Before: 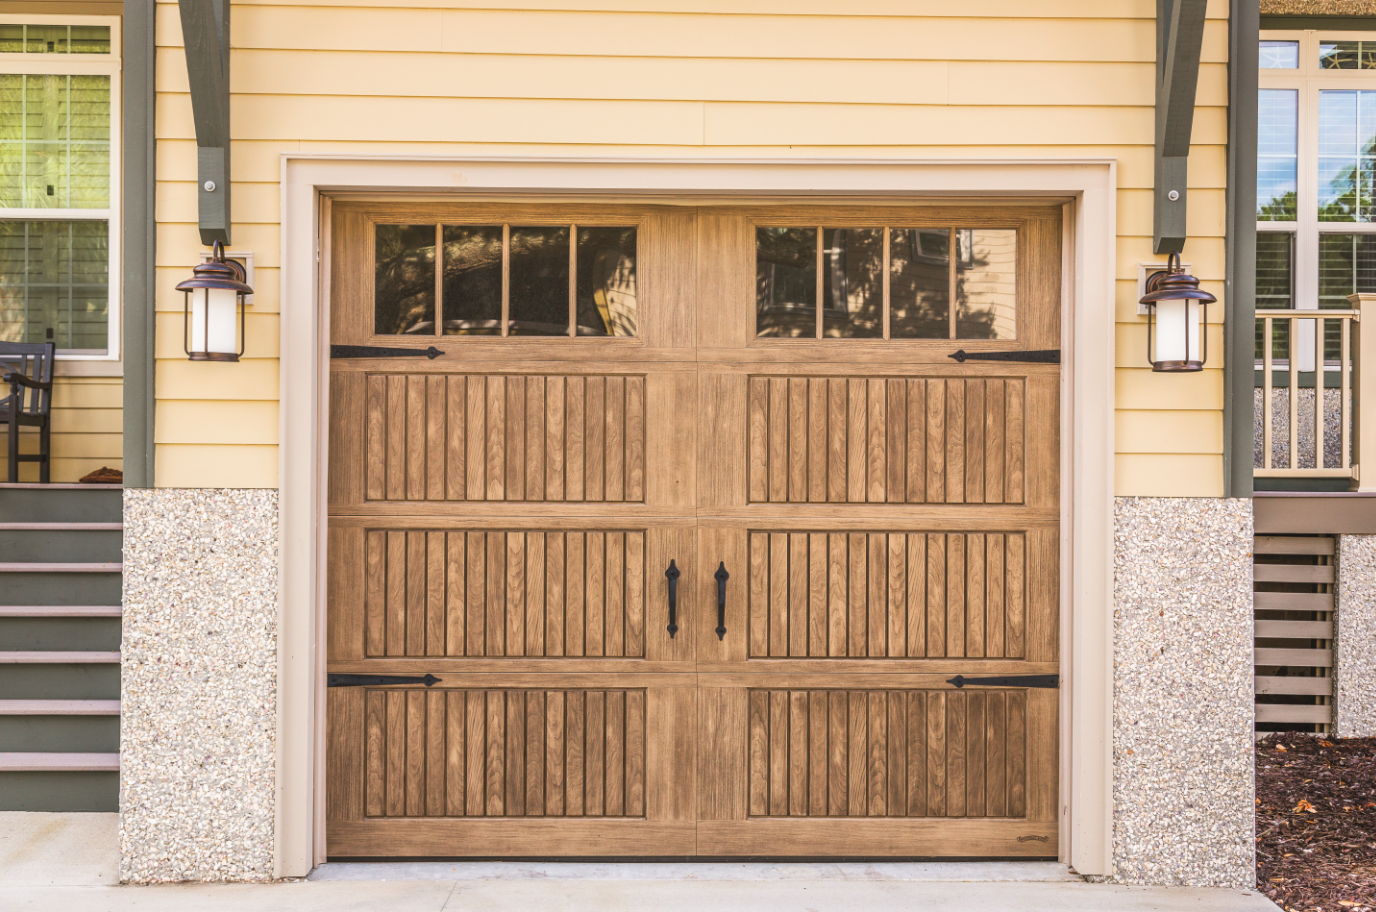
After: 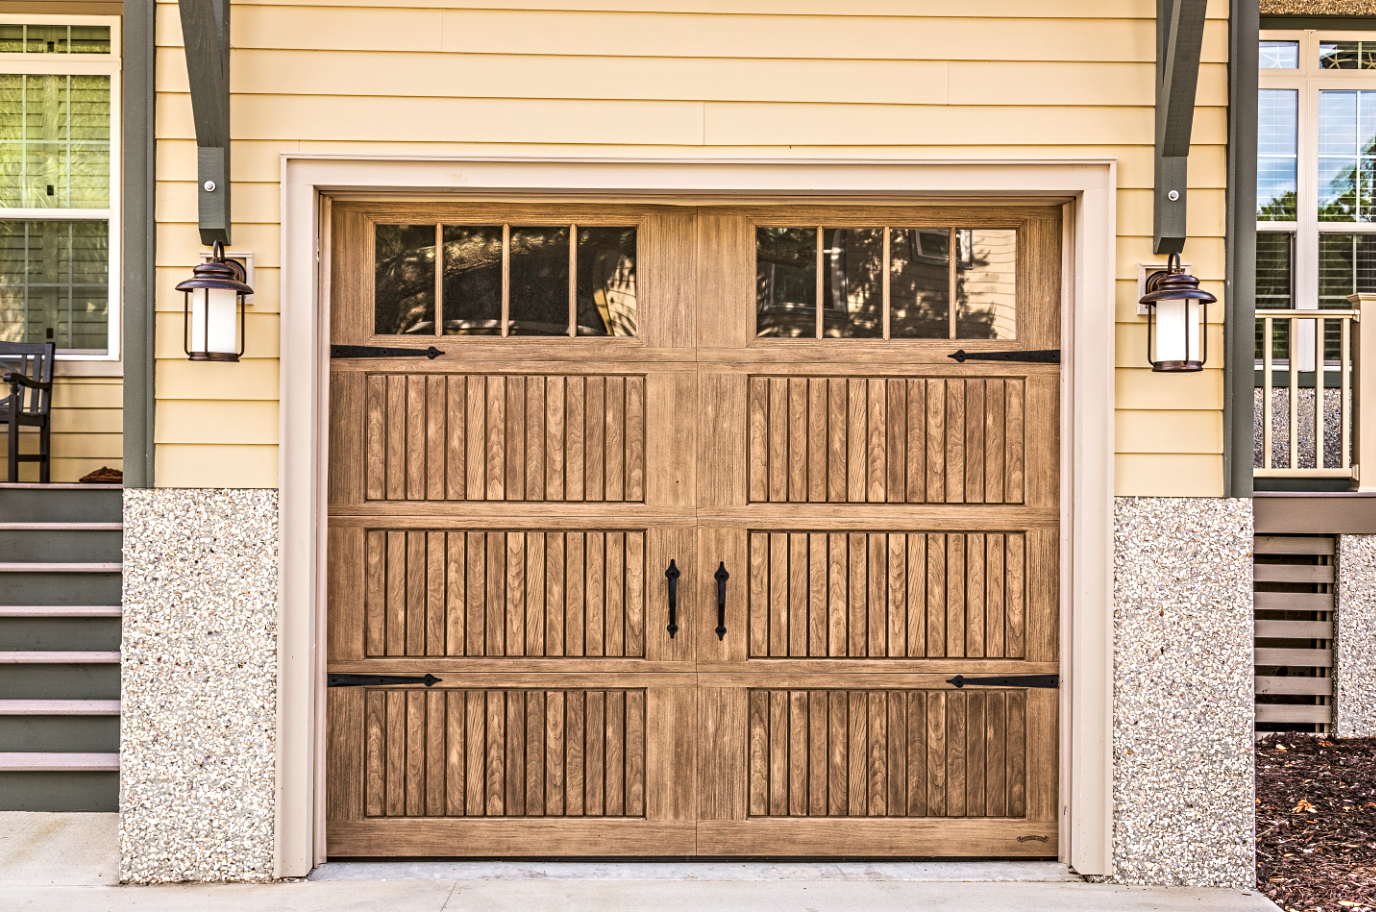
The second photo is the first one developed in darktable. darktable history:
contrast equalizer: y [[0.506, 0.531, 0.562, 0.606, 0.638, 0.669], [0.5 ×6], [0.5 ×6], [0 ×6], [0 ×6]]
